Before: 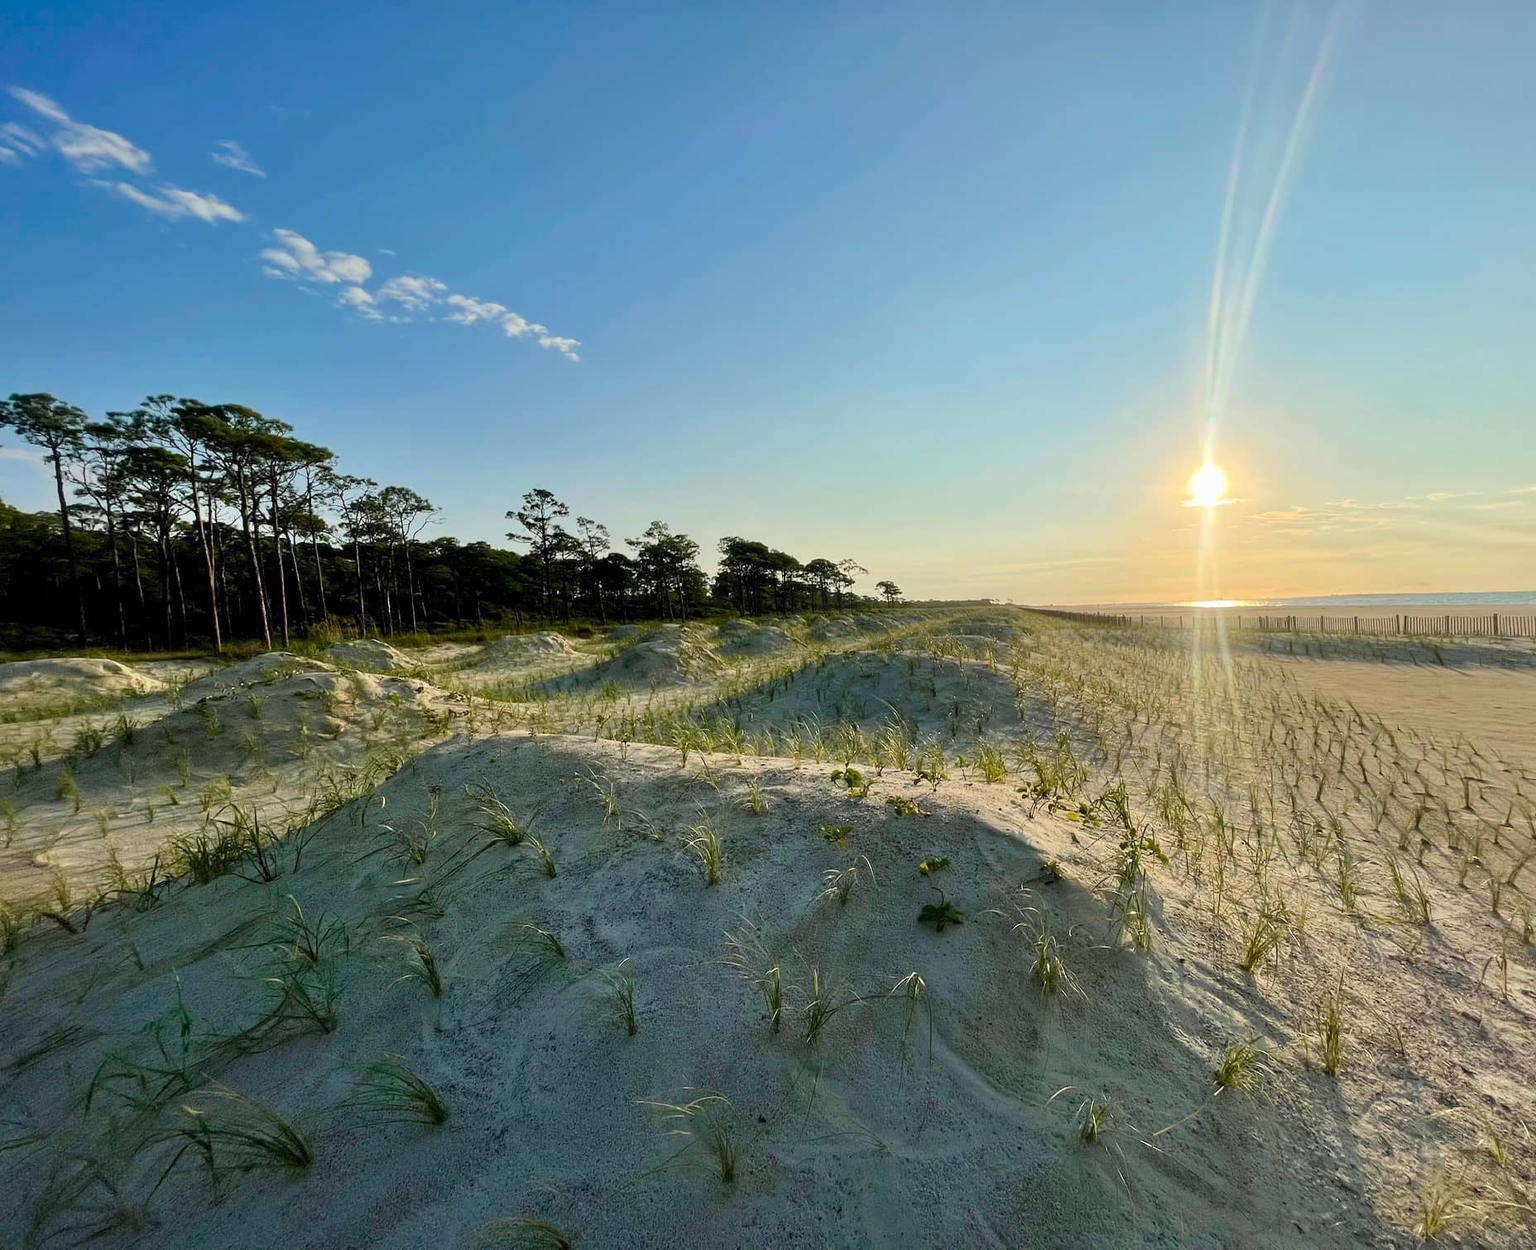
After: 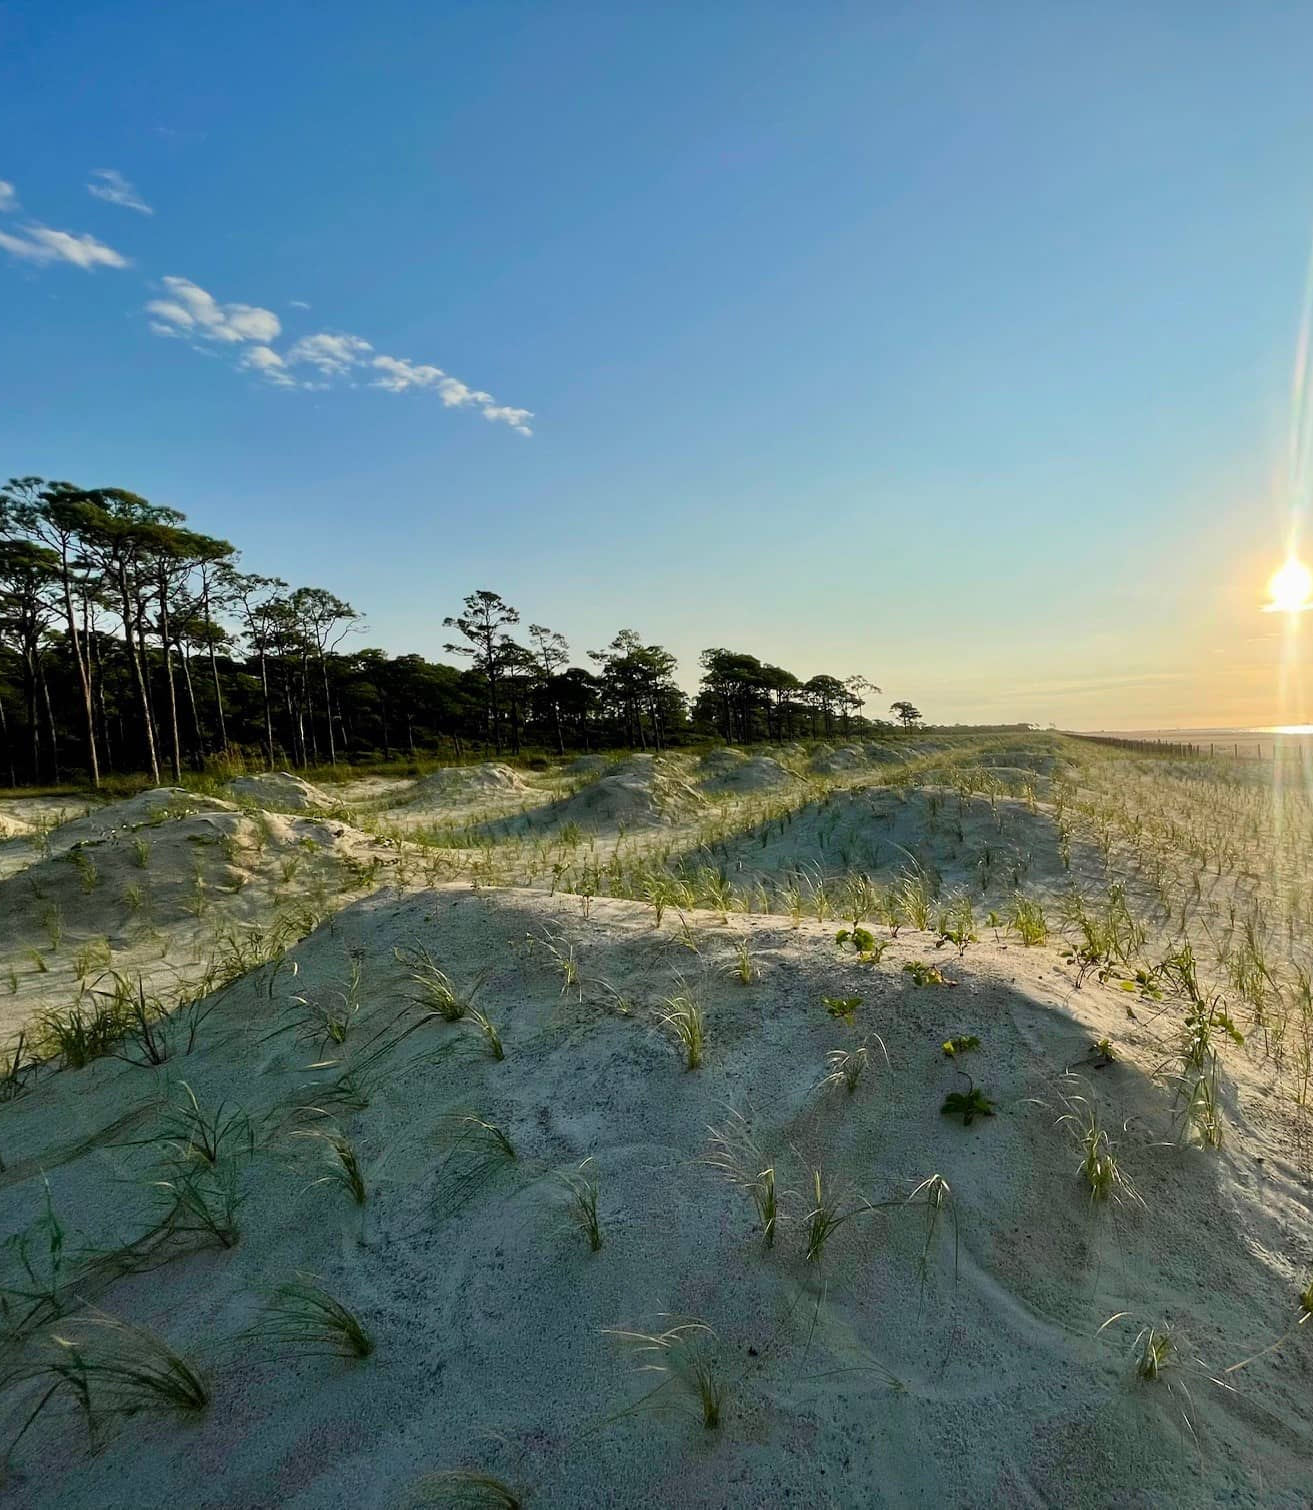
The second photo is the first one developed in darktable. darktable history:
white balance: emerald 1
crop and rotate: left 9.061%, right 20.142%
